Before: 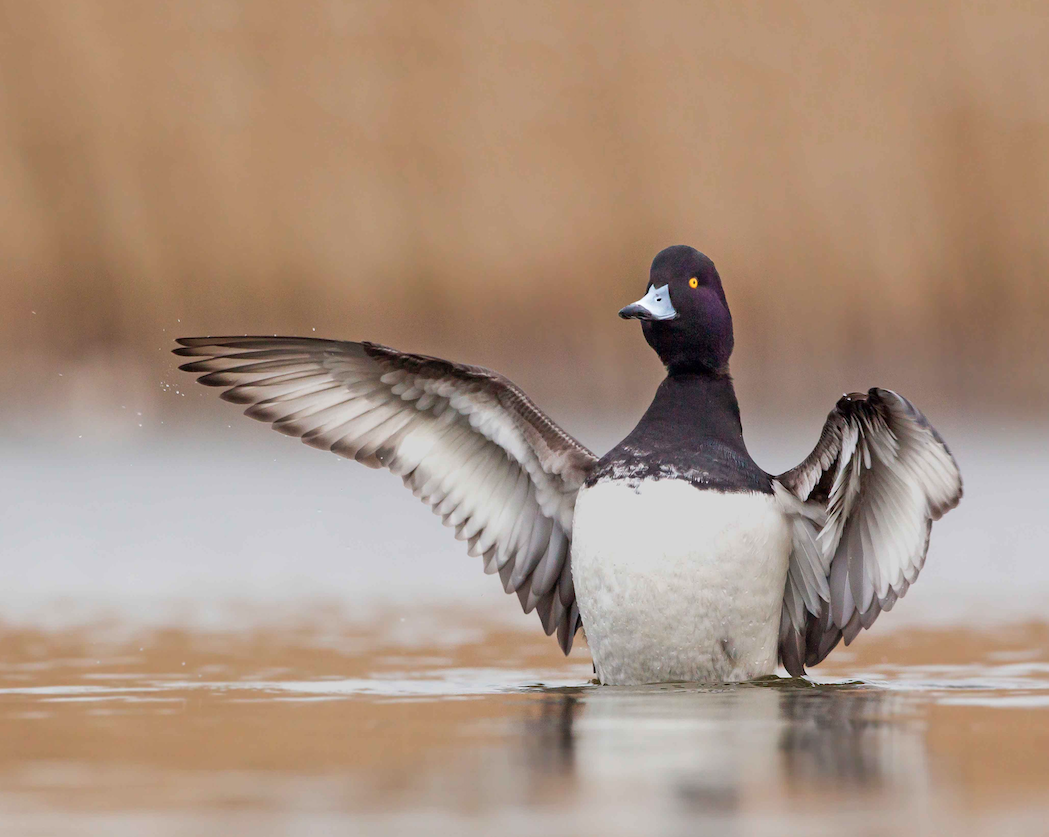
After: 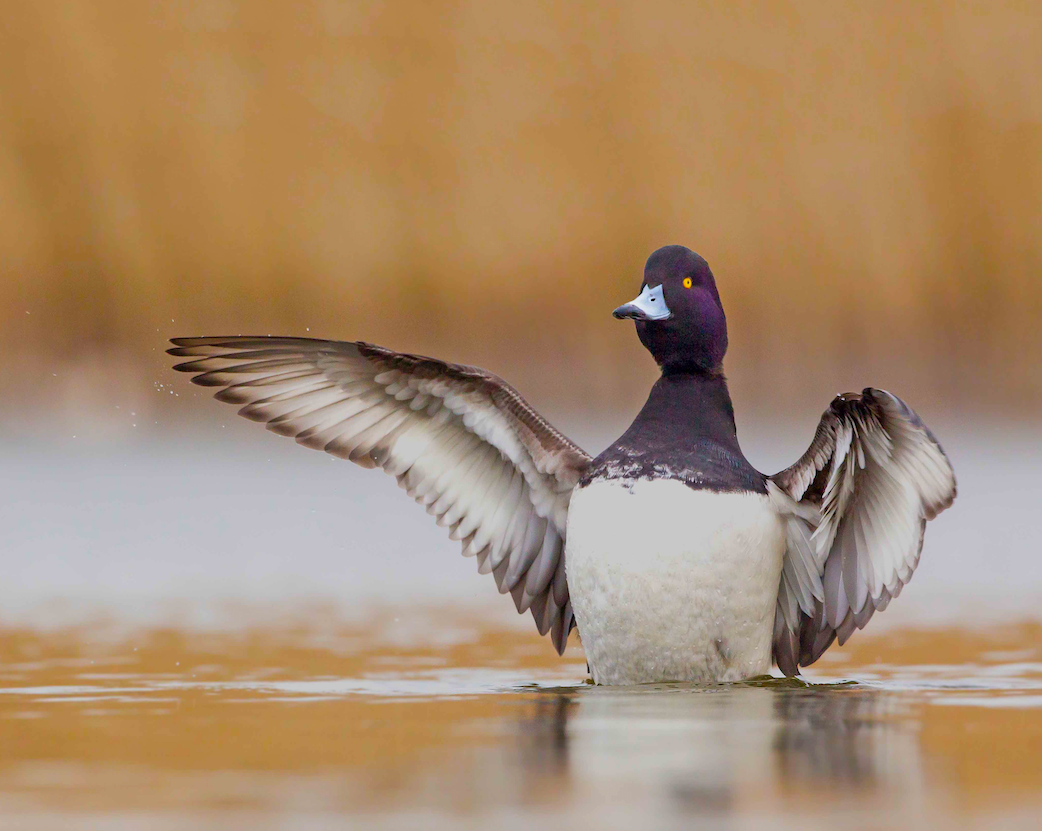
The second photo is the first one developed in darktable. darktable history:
crop and rotate: left 0.658%, top 0.198%, bottom 0.402%
color balance rgb: linear chroma grading › global chroma 14.517%, perceptual saturation grading › global saturation 30.491%, contrast -10.617%
